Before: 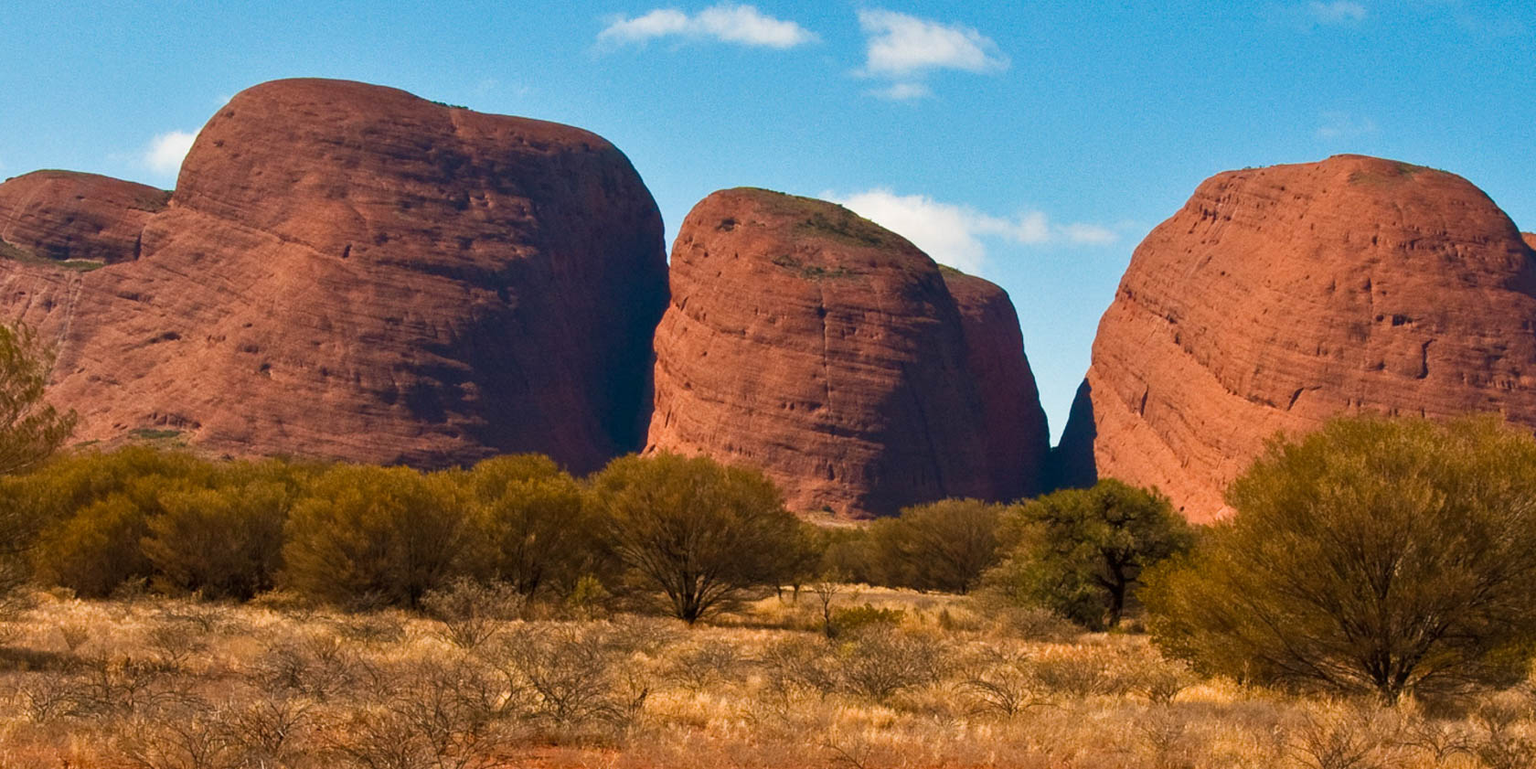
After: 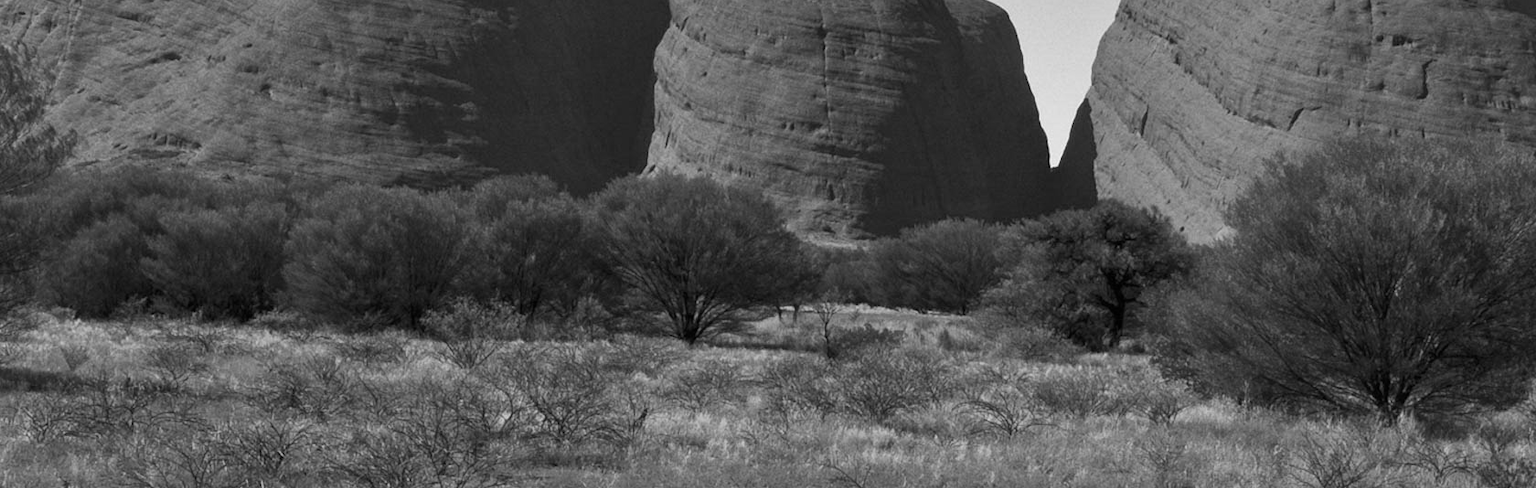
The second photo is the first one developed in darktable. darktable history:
levels: levels [0, 0.492, 0.984]
crop and rotate: top 36.435%
tone equalizer: on, module defaults
color calibration: output gray [0.18, 0.41, 0.41, 0], gray › normalize channels true, illuminant same as pipeline (D50), adaptation XYZ, x 0.346, y 0.359, gamut compression 0
